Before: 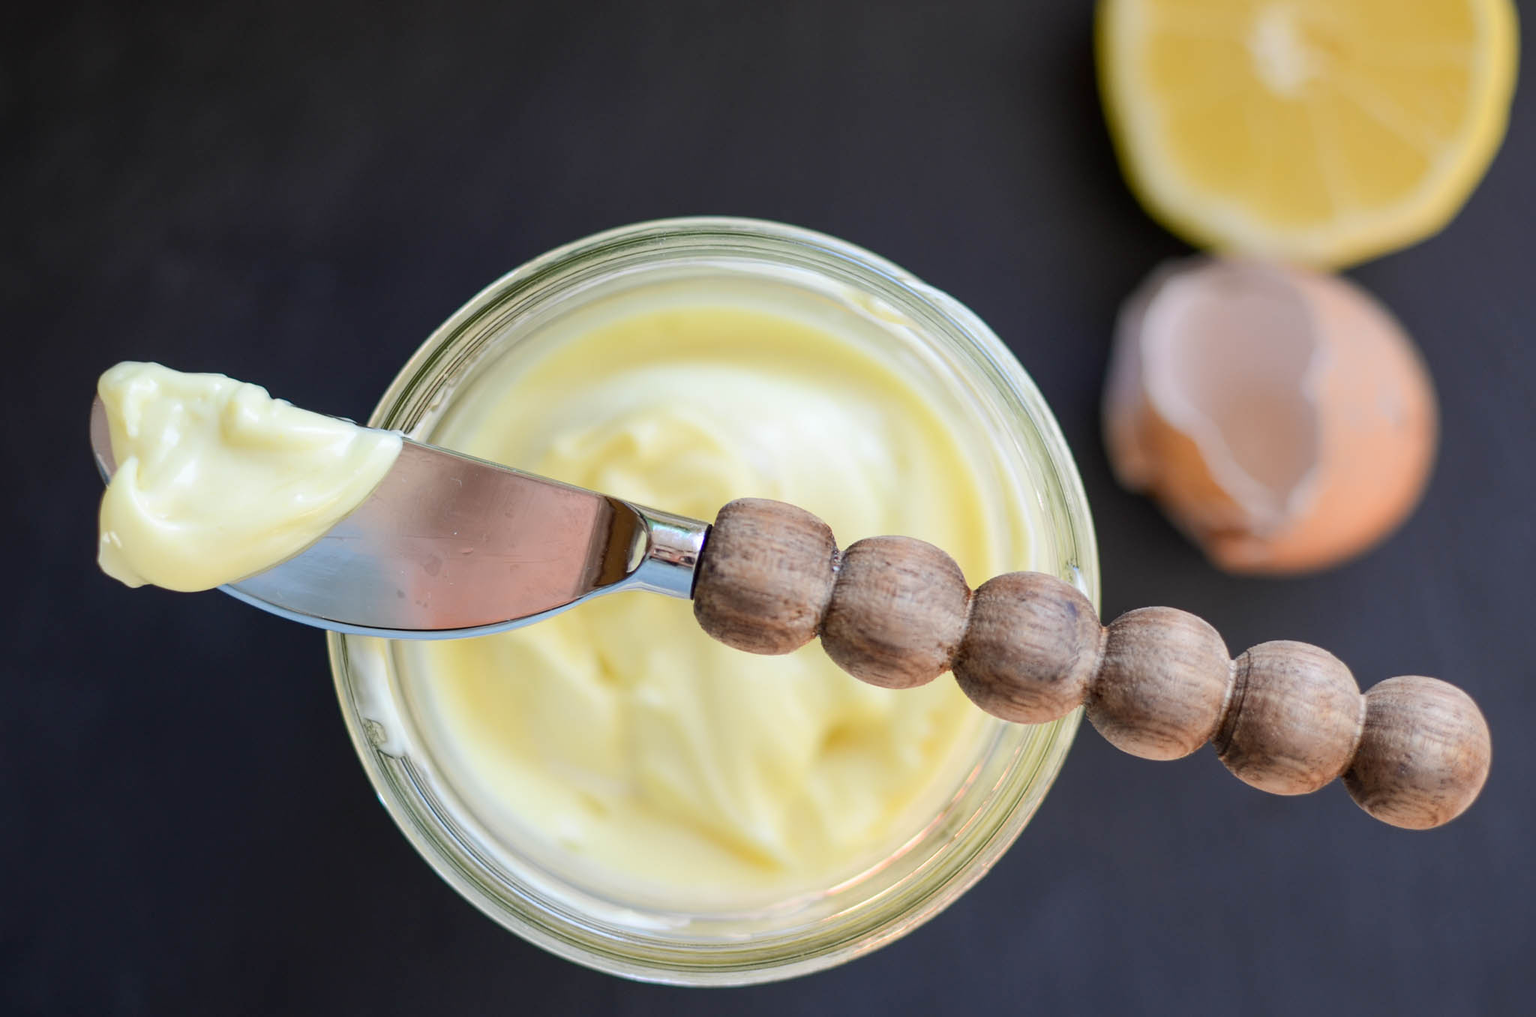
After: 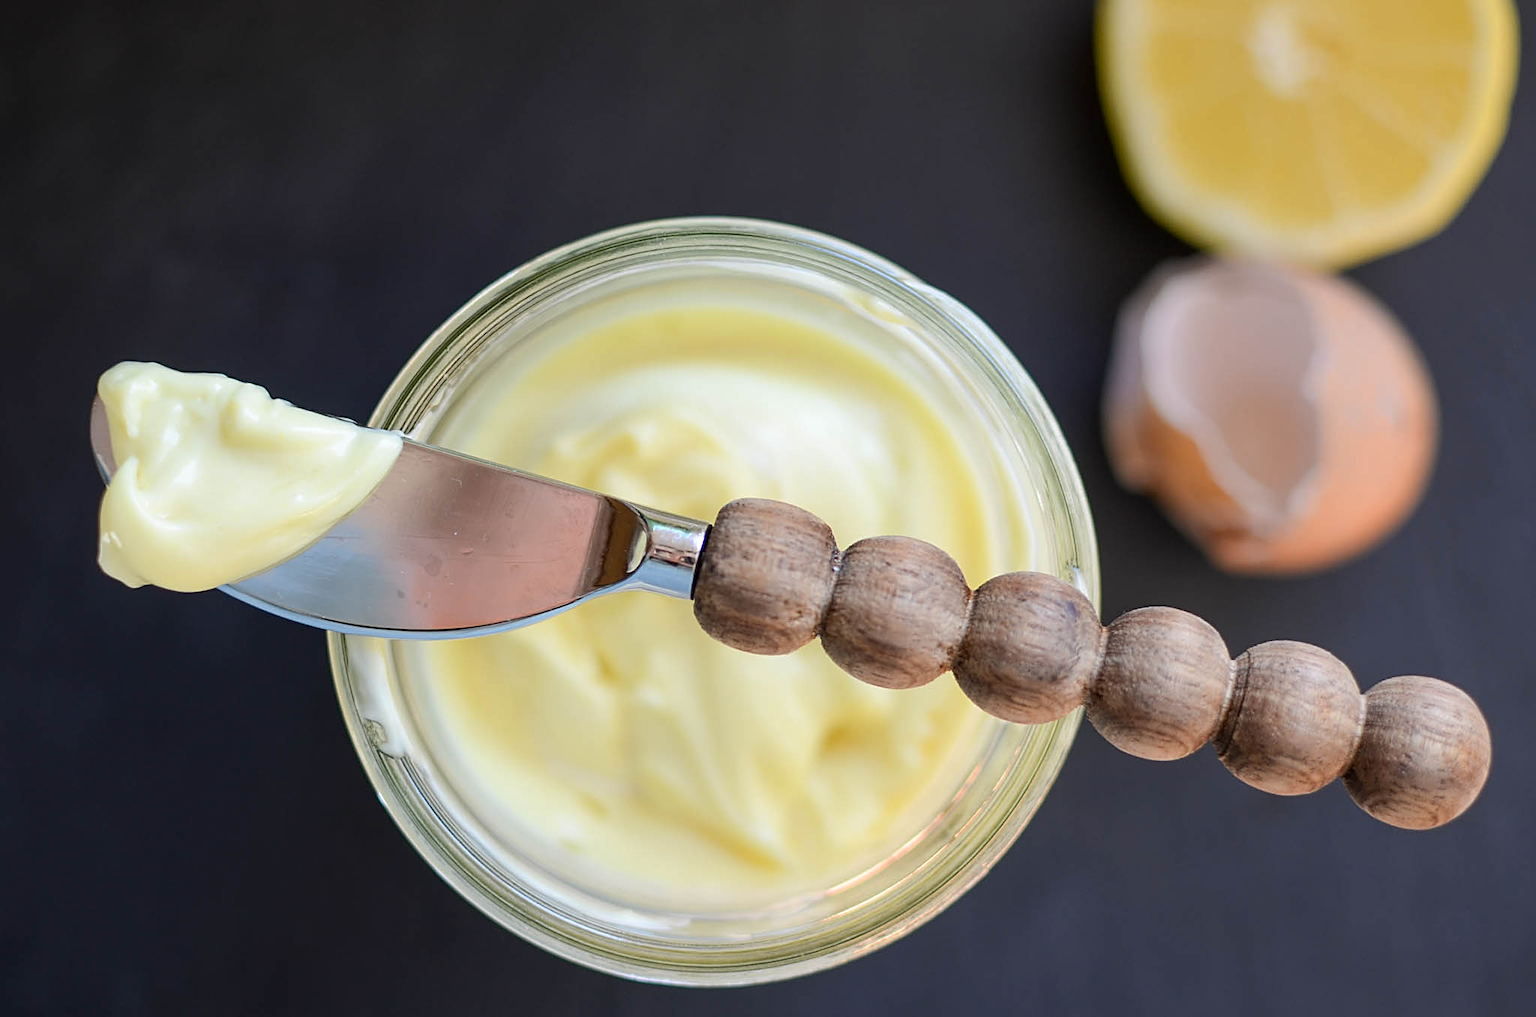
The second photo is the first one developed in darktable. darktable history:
base curve: curves: ch0 [(0, 0) (0.472, 0.455) (1, 1)], preserve colors none
sharpen: on, module defaults
